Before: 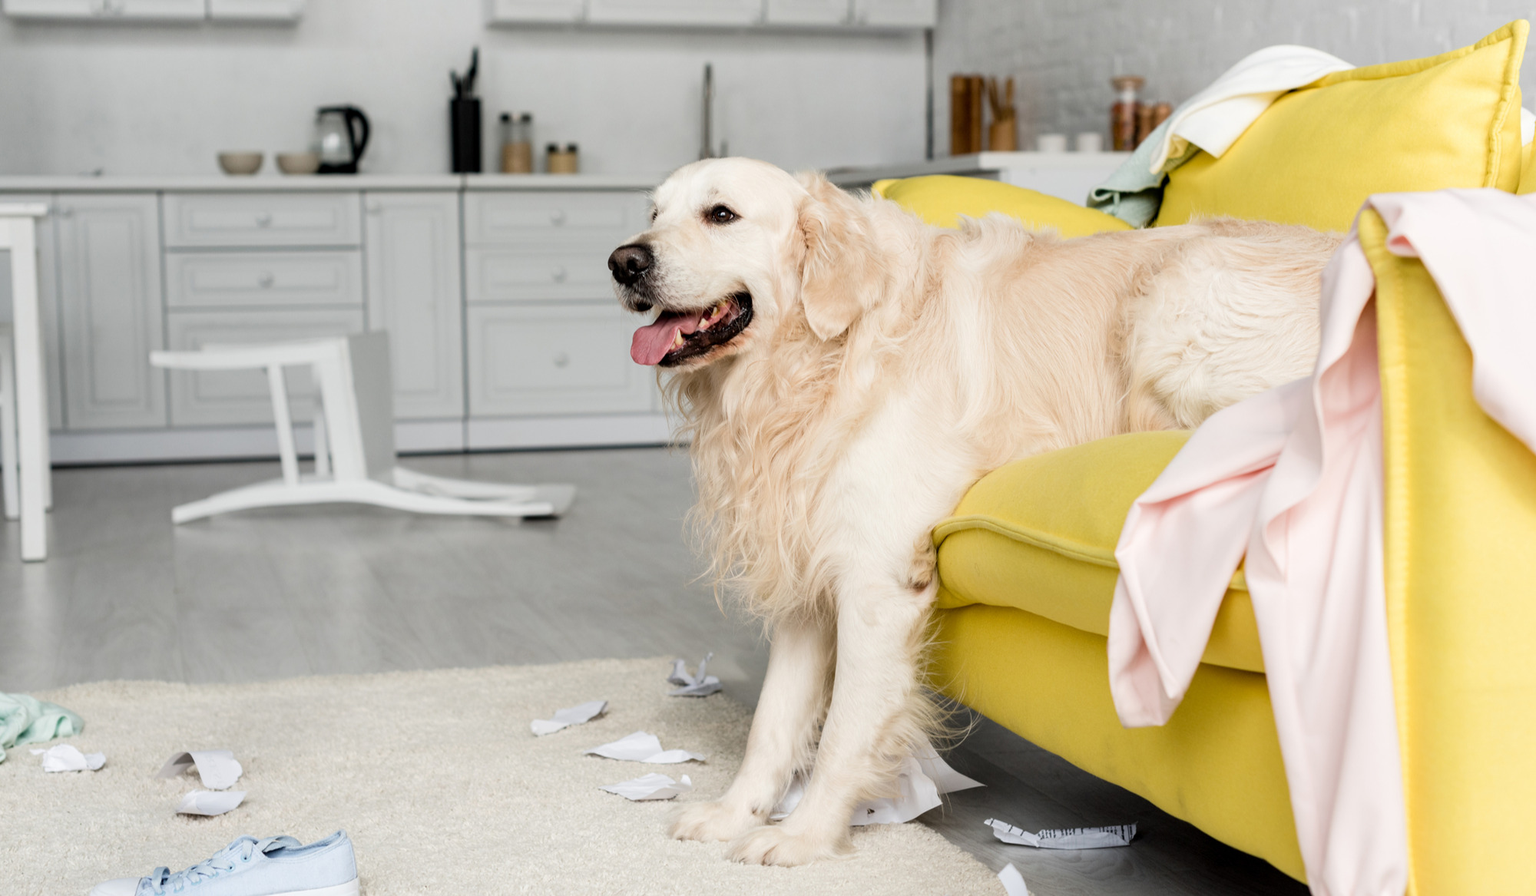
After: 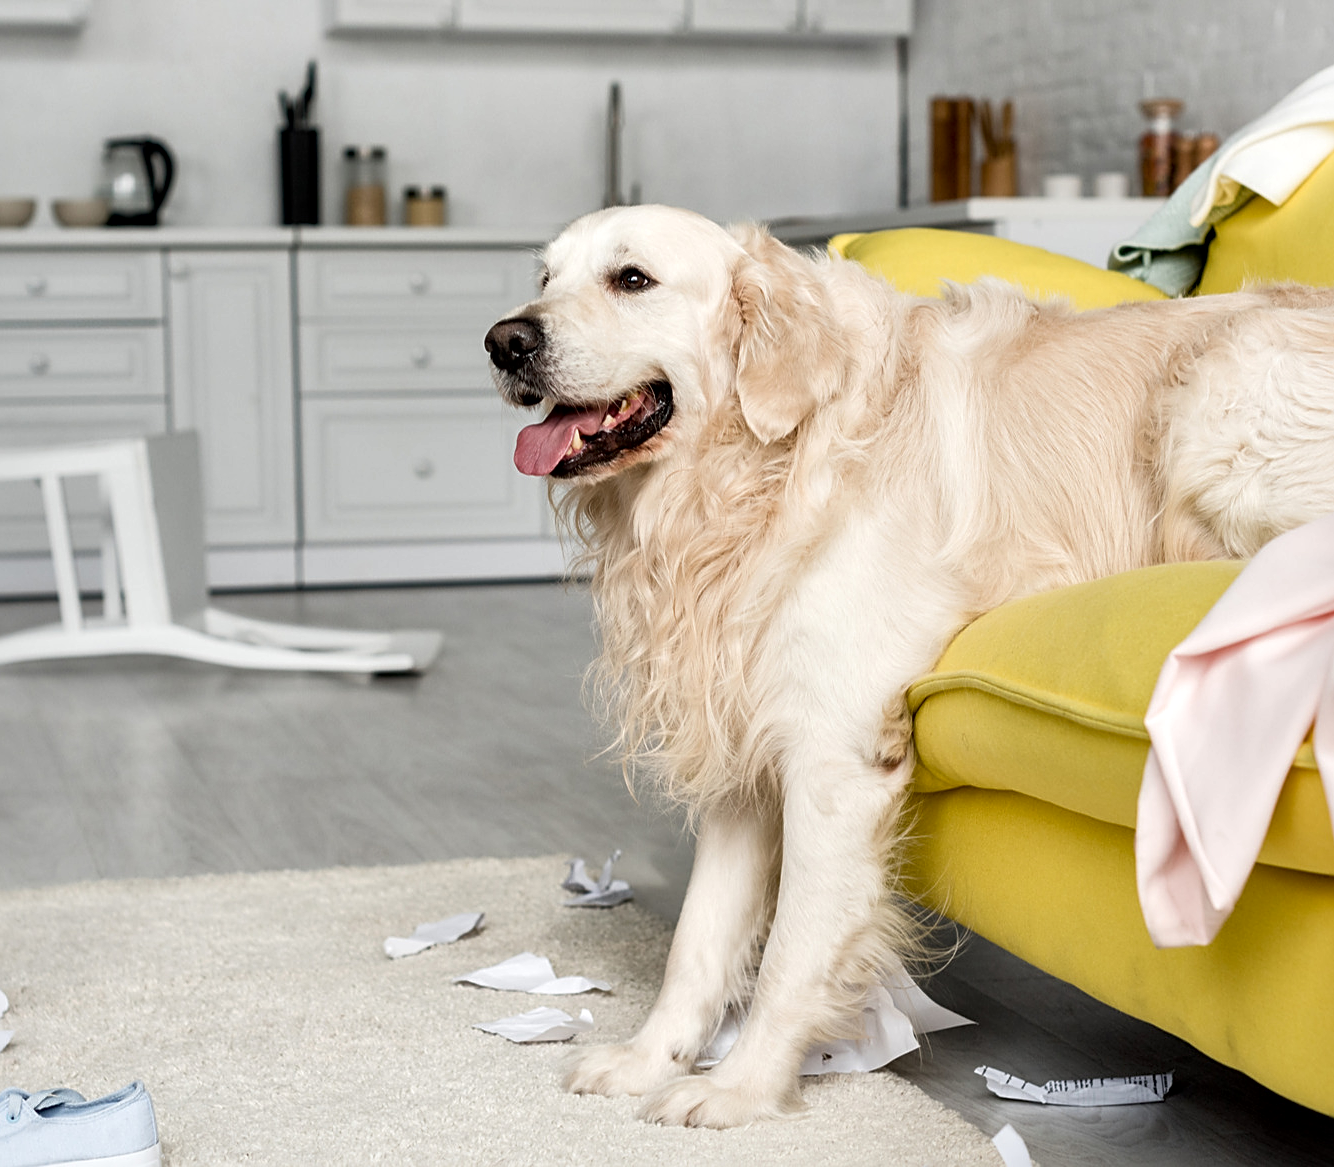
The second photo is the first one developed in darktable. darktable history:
local contrast: mode bilateral grid, contrast 20, coarseness 49, detail 147%, midtone range 0.2
crop: left 15.391%, right 17.866%
sharpen: on, module defaults
